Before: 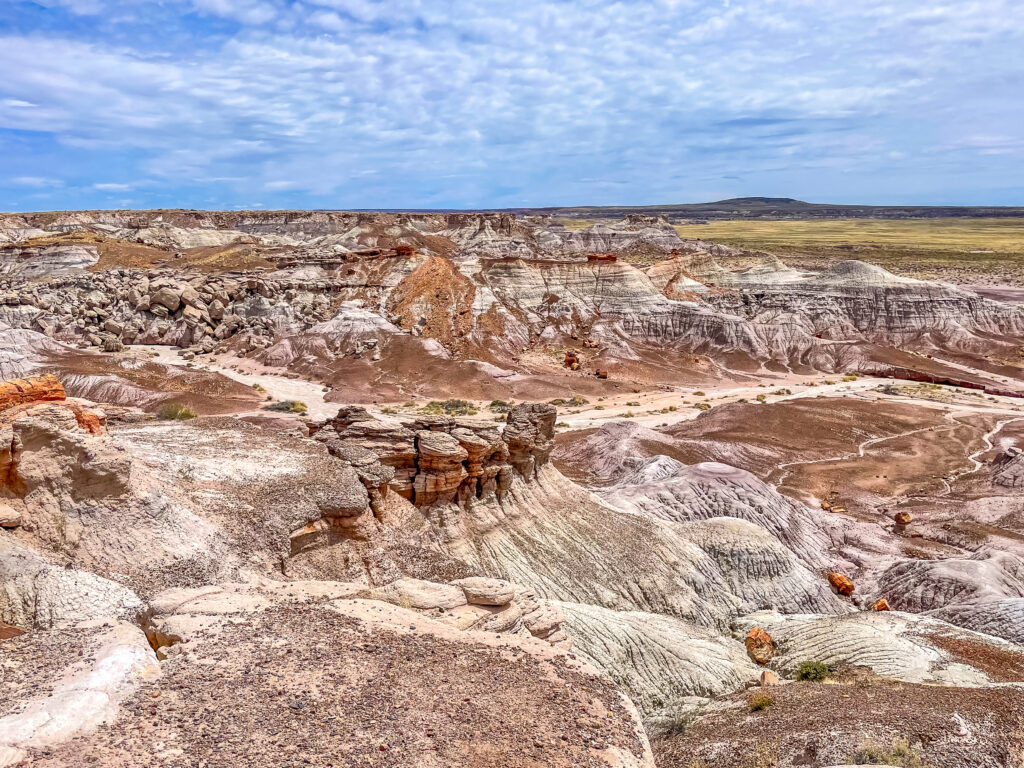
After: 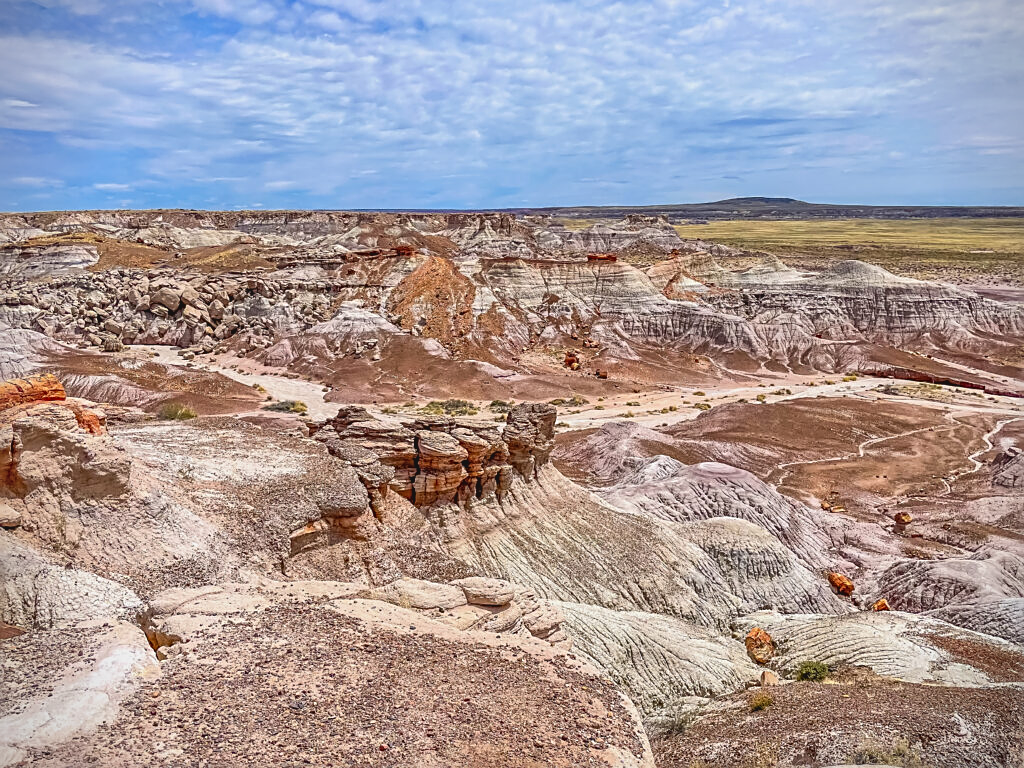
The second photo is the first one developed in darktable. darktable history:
contrast brightness saturation: contrast -0.11
sharpen: on, module defaults
vignetting: fall-off start 91.19%
